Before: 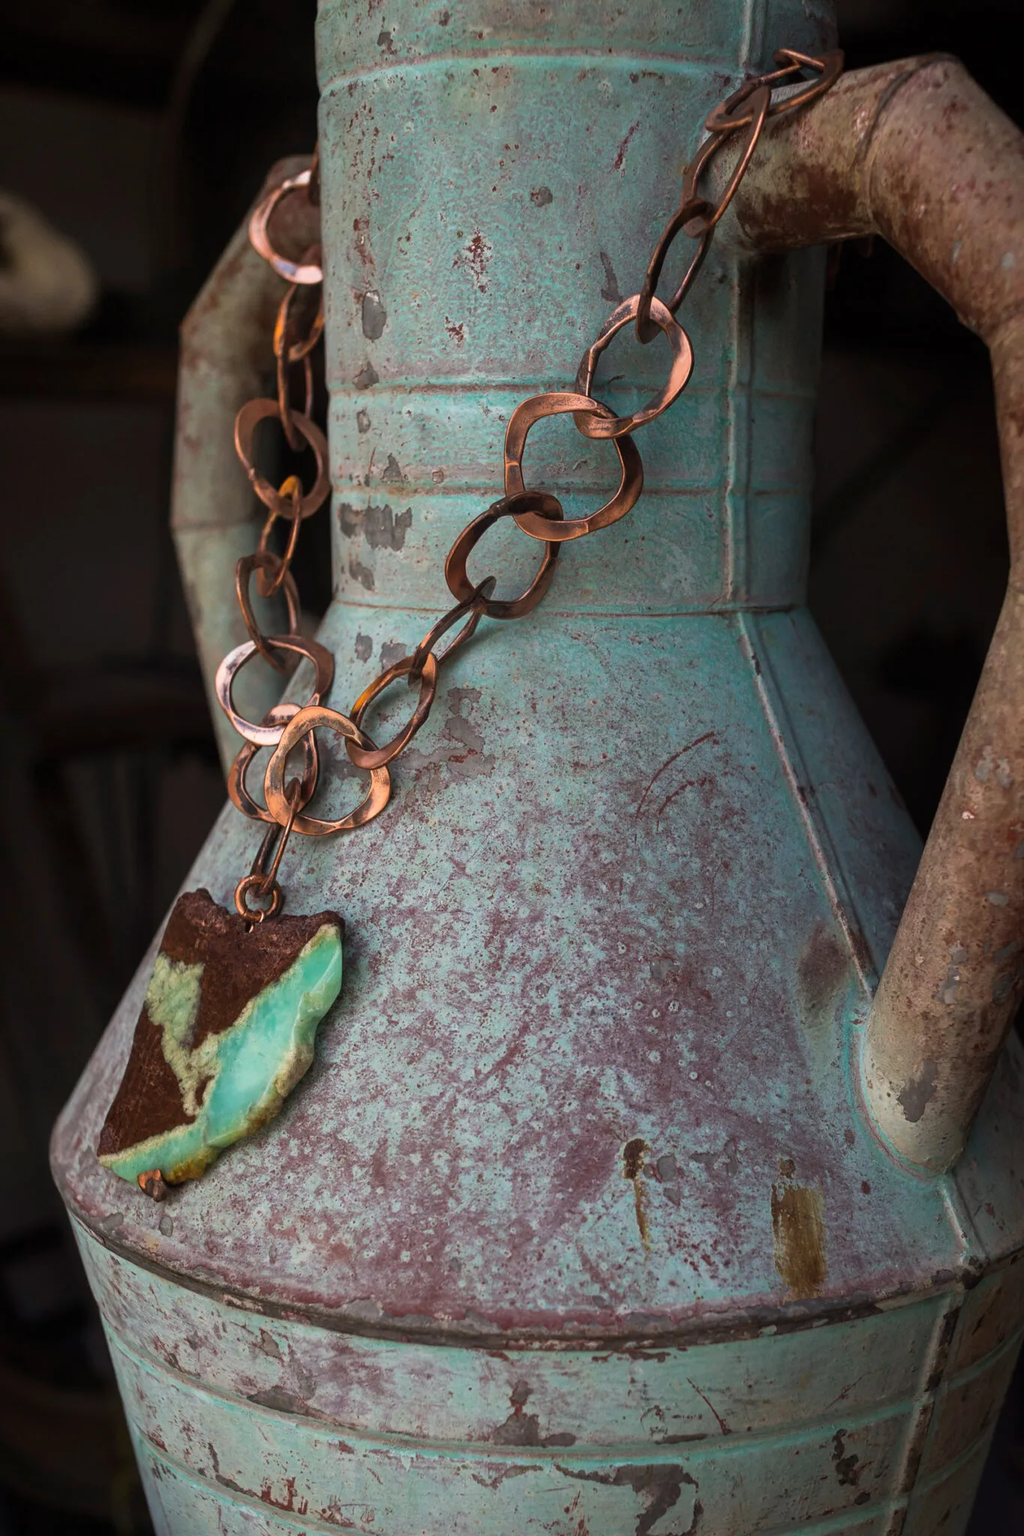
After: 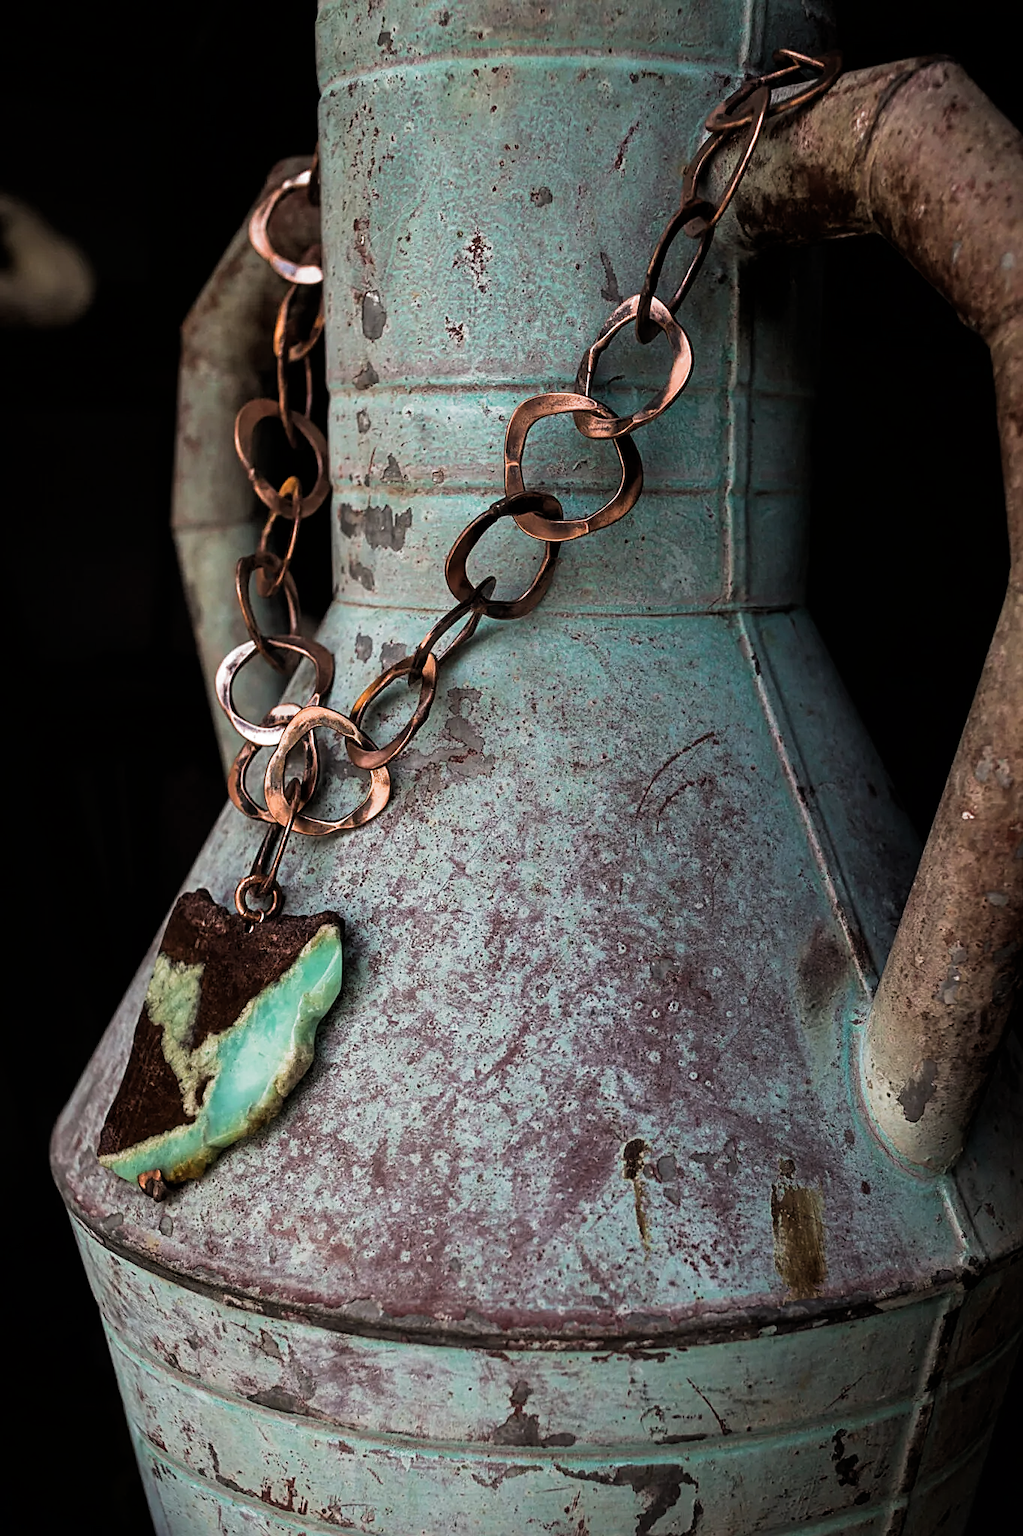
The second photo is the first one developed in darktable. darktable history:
filmic rgb: black relative exposure -8.2 EV, white relative exposure 2.2 EV, threshold 3 EV, hardness 7.11, latitude 75%, contrast 1.325, highlights saturation mix -2%, shadows ↔ highlights balance 30%, preserve chrominance RGB euclidean norm, color science v5 (2021), contrast in shadows safe, contrast in highlights safe, enable highlight reconstruction true
sharpen: amount 0.575
